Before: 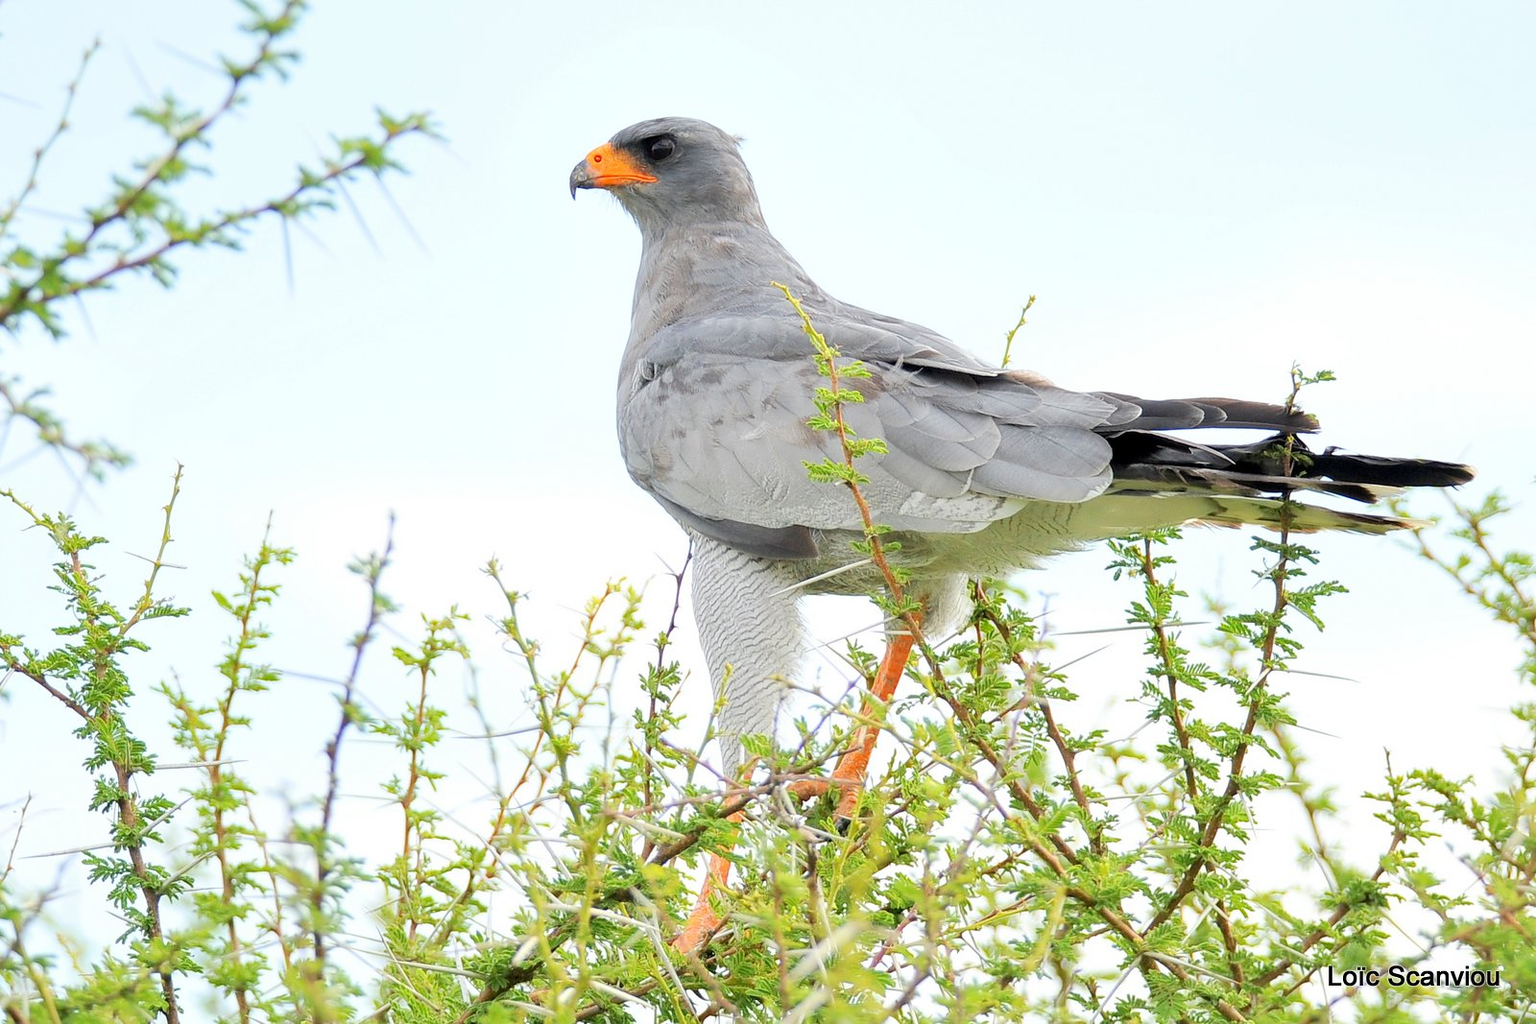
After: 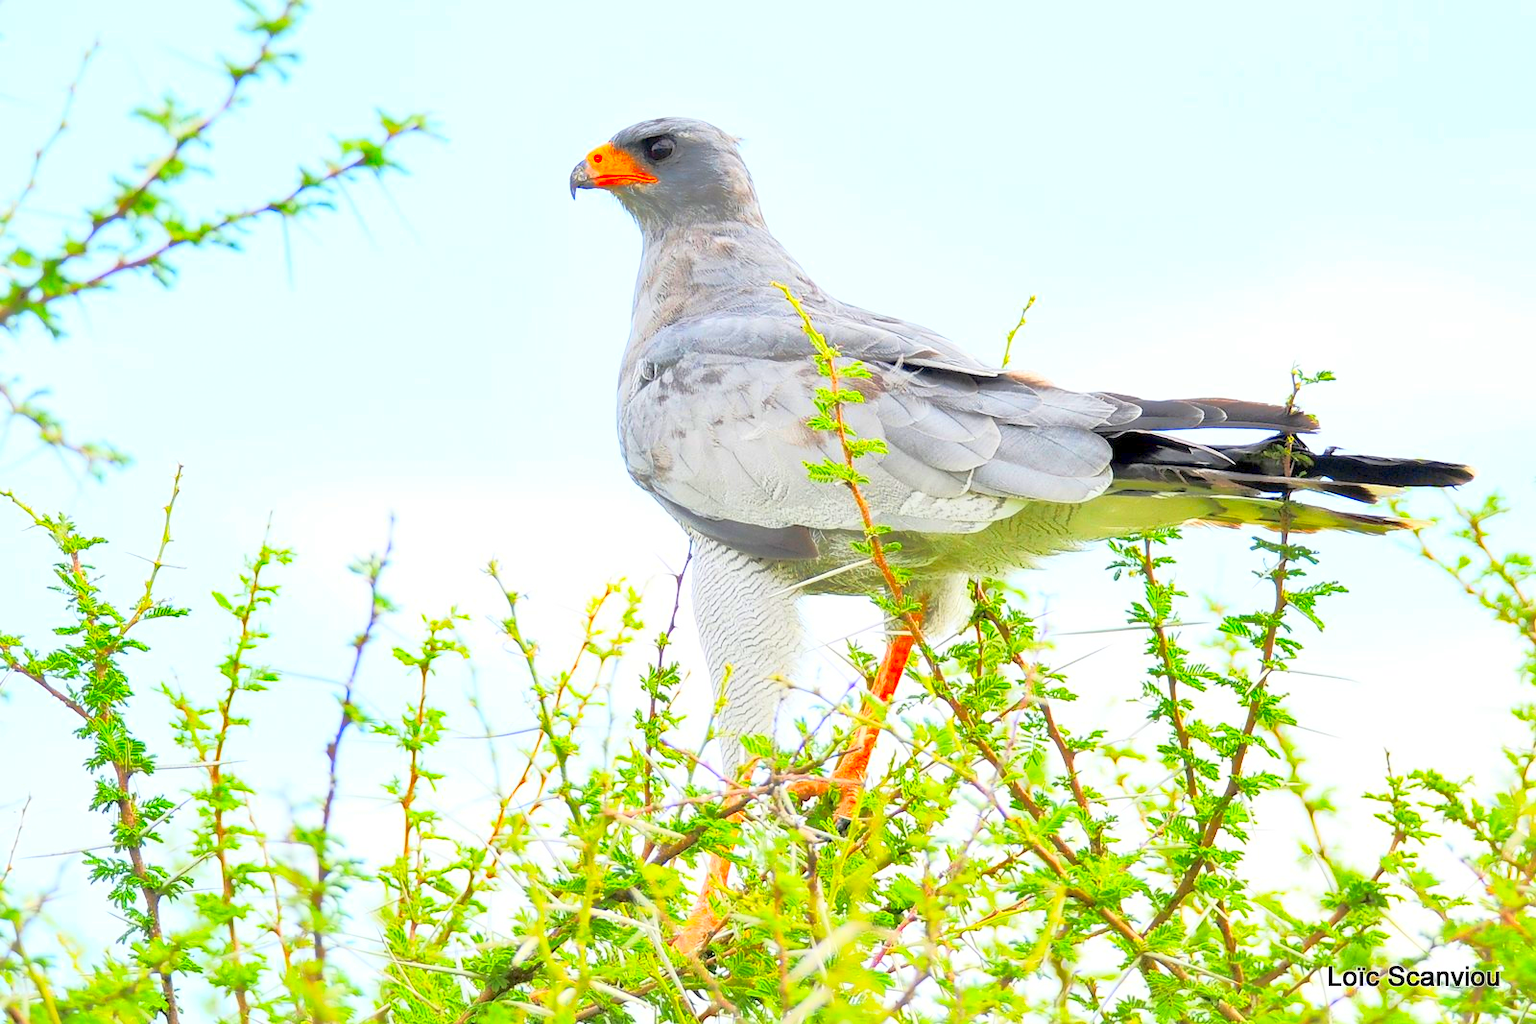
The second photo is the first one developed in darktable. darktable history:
base curve: curves: ch0 [(0, 0) (0.028, 0.03) (0.121, 0.232) (0.46, 0.748) (0.859, 0.968) (1, 1)]
levels: levels [0, 0.445, 1]
shadows and highlights: highlights color adjustment 89.8%
